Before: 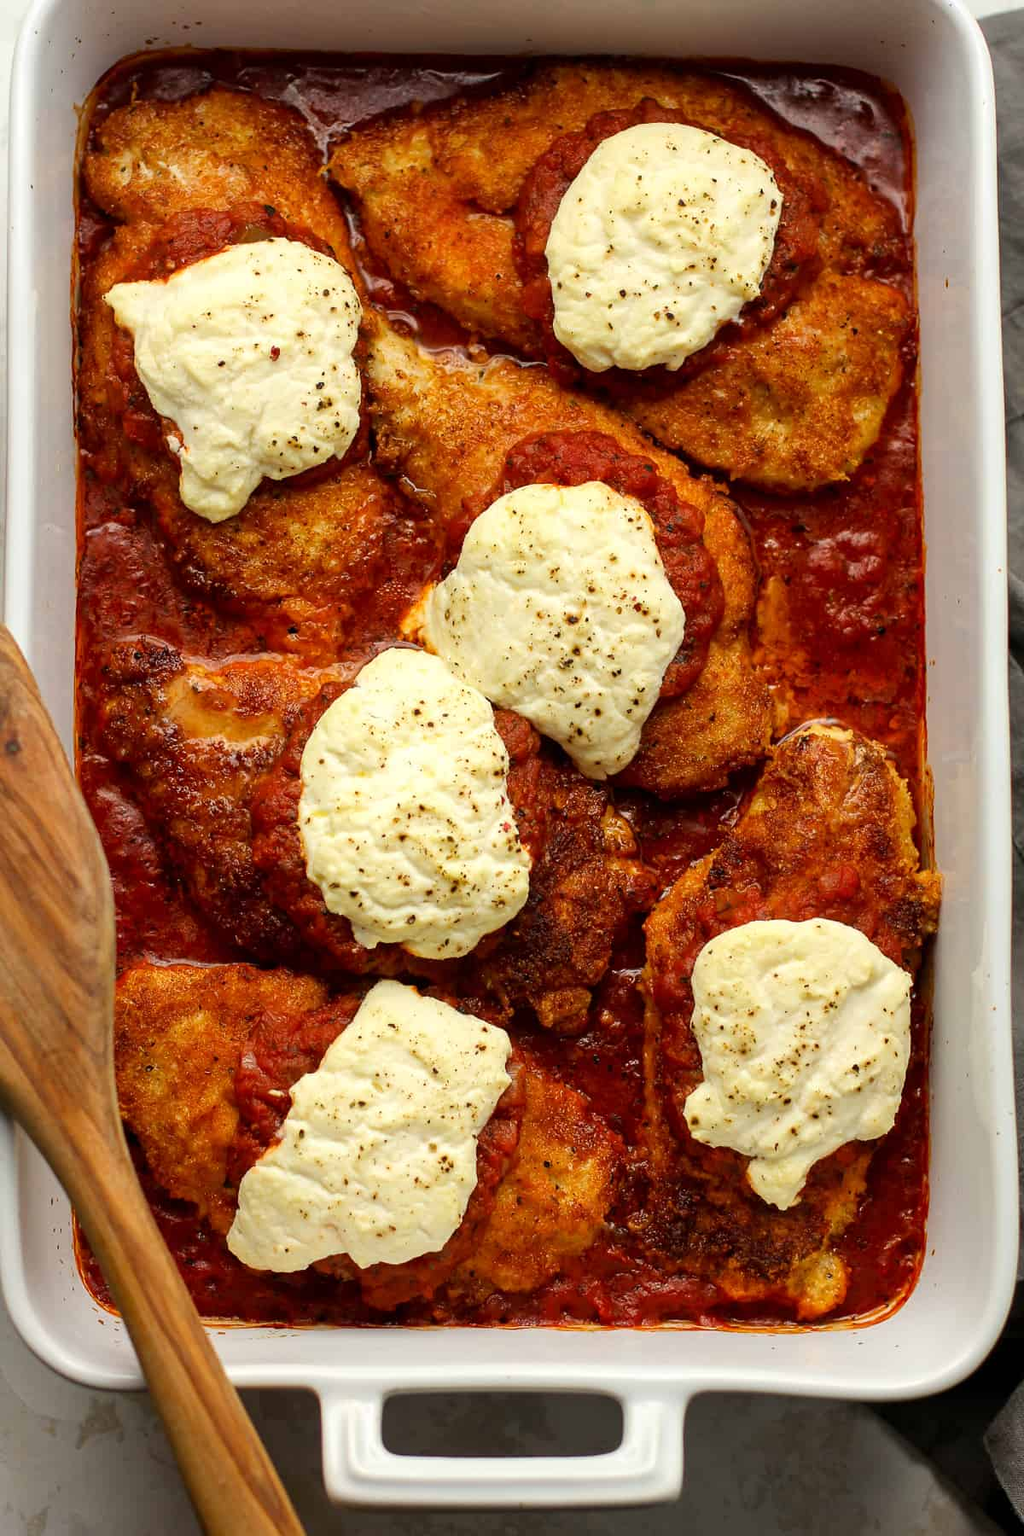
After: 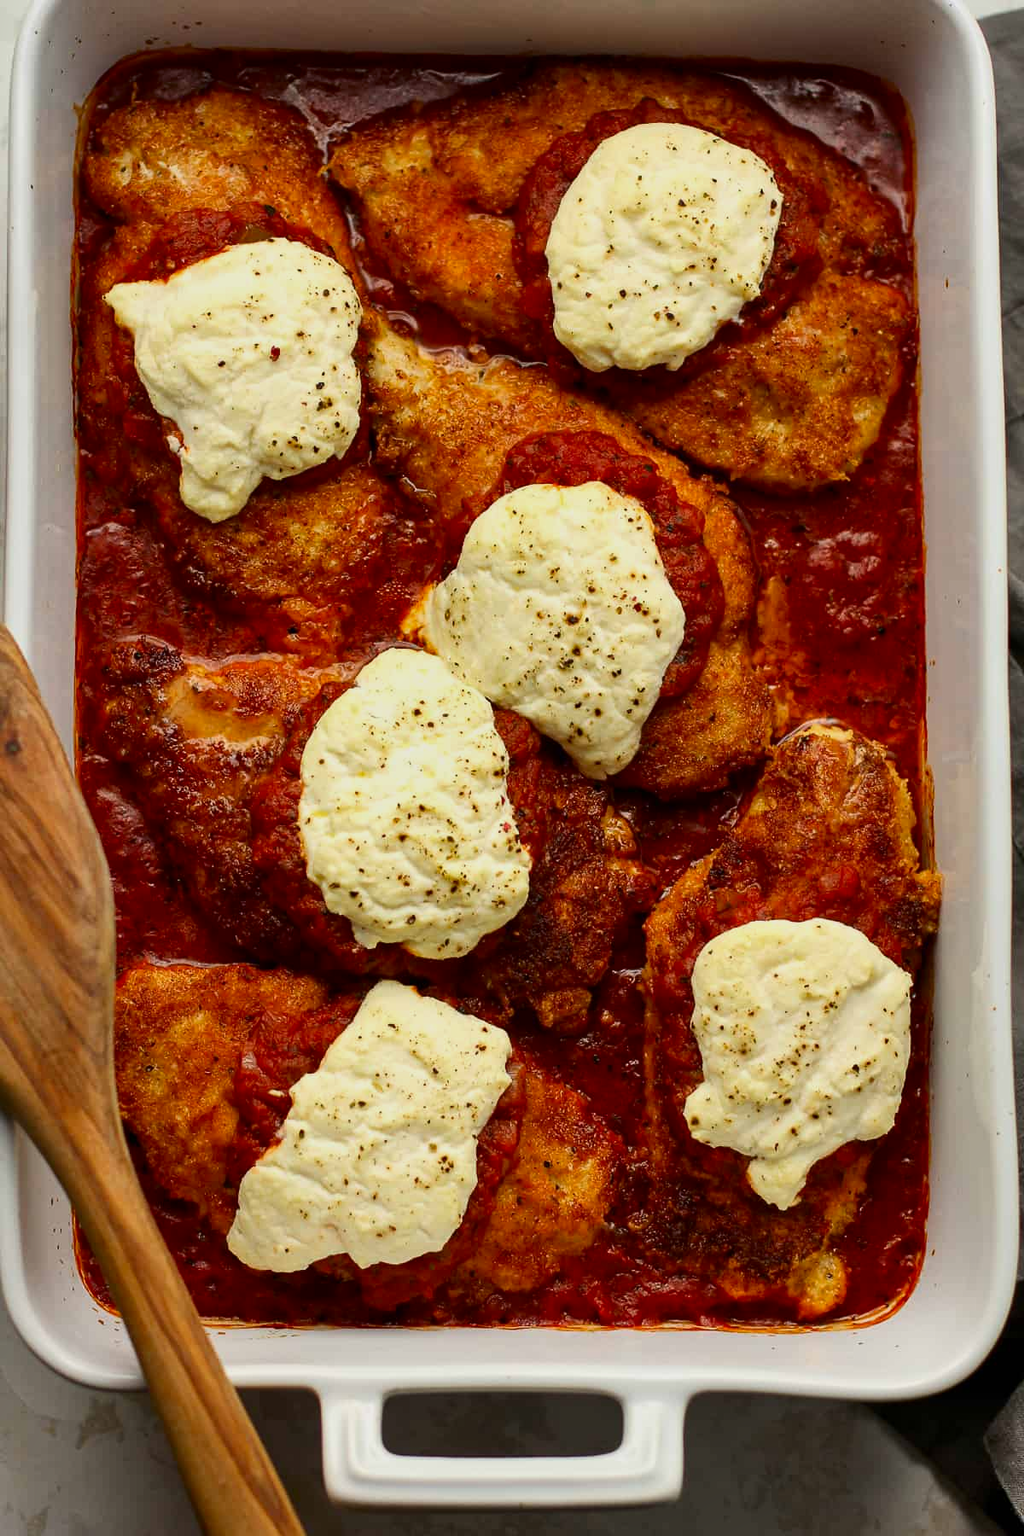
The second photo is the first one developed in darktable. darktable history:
shadows and highlights: radius 129.16, shadows 64.91, white point adjustment -10, highlights -54.39, compress 48.42%, highlights color adjustment 100%, soften with gaussian
contrast brightness saturation: contrast 0.15
